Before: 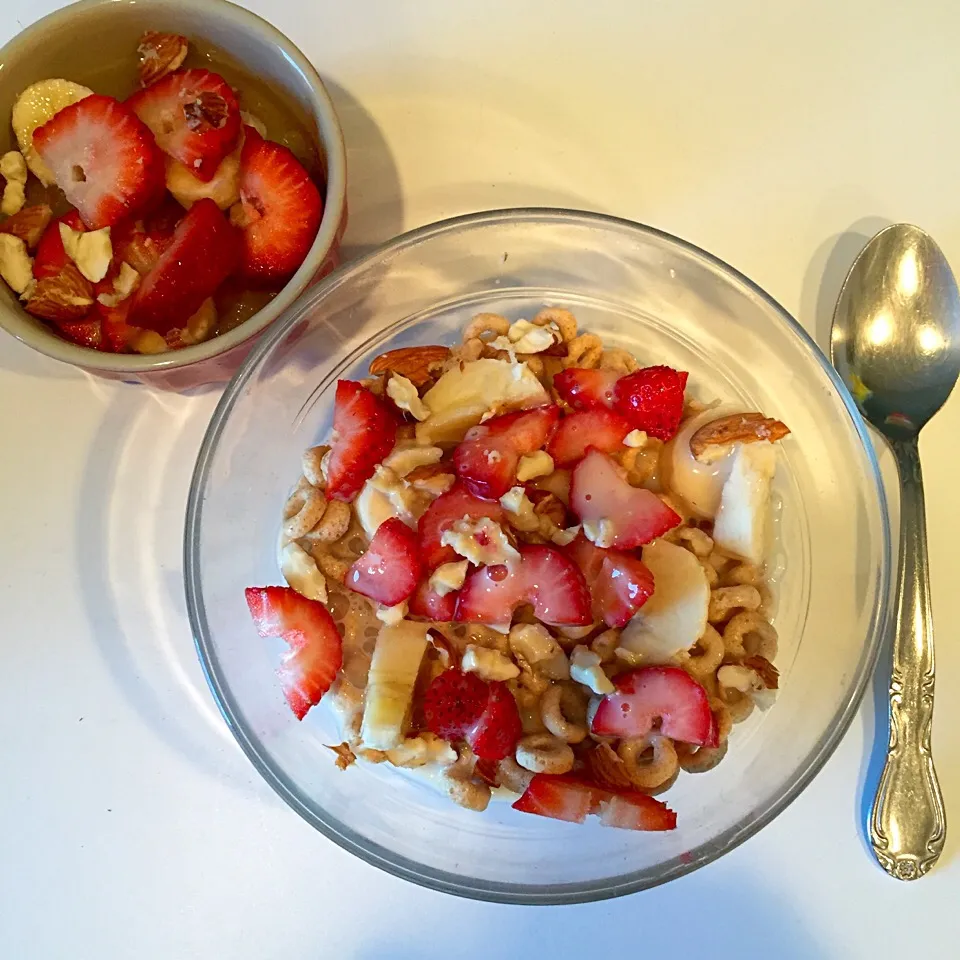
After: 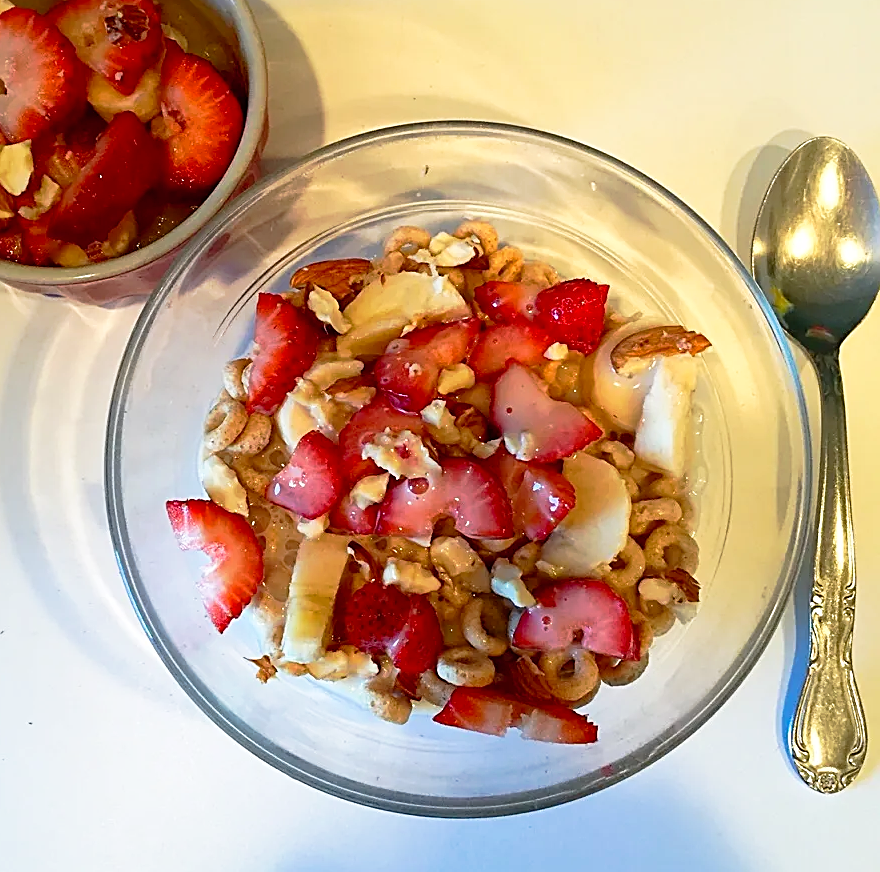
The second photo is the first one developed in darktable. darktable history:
sharpen: on, module defaults
tone curve: curves: ch0 [(0, 0) (0.003, 0.005) (0.011, 0.008) (0.025, 0.014) (0.044, 0.021) (0.069, 0.027) (0.1, 0.041) (0.136, 0.083) (0.177, 0.138) (0.224, 0.197) (0.277, 0.259) (0.335, 0.331) (0.399, 0.399) (0.468, 0.476) (0.543, 0.547) (0.623, 0.635) (0.709, 0.753) (0.801, 0.847) (0.898, 0.94) (1, 1)], preserve colors none
crop and rotate: left 8.315%, top 9.116%
tone equalizer: on, module defaults
